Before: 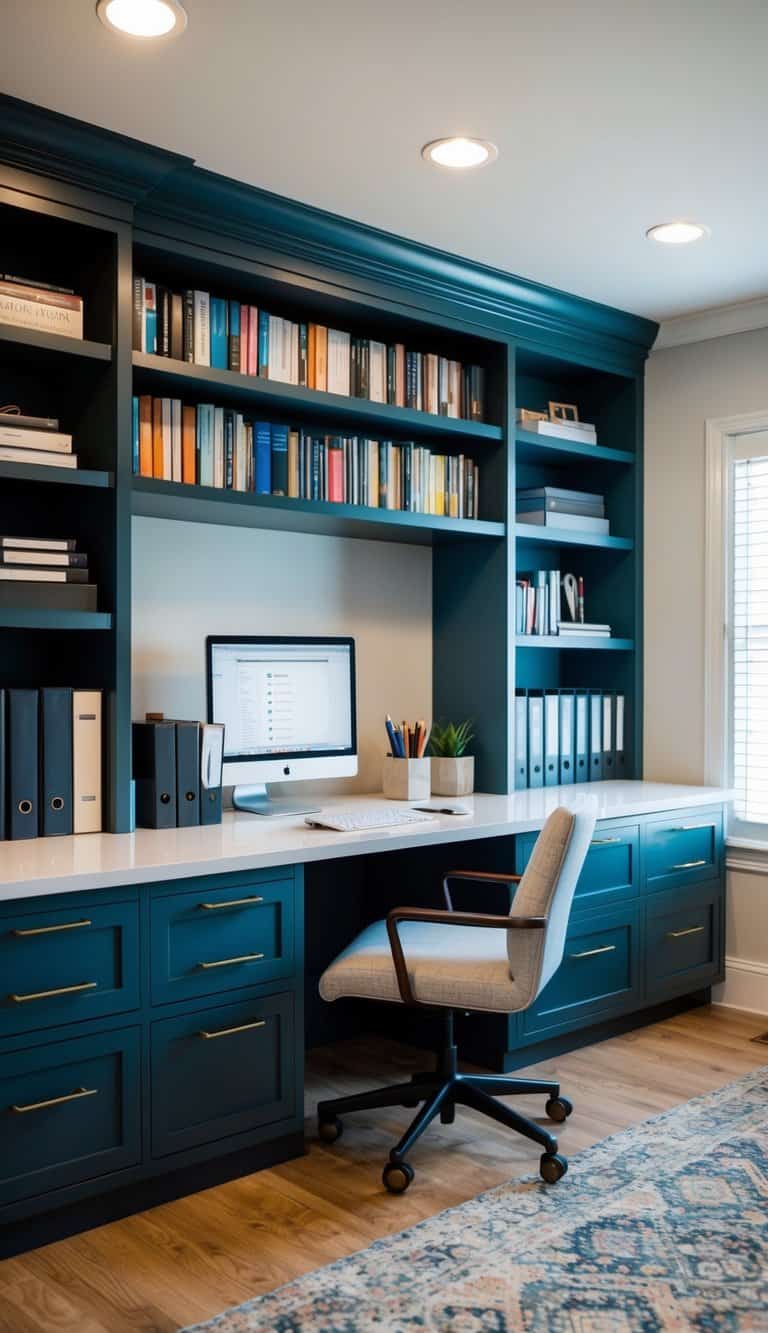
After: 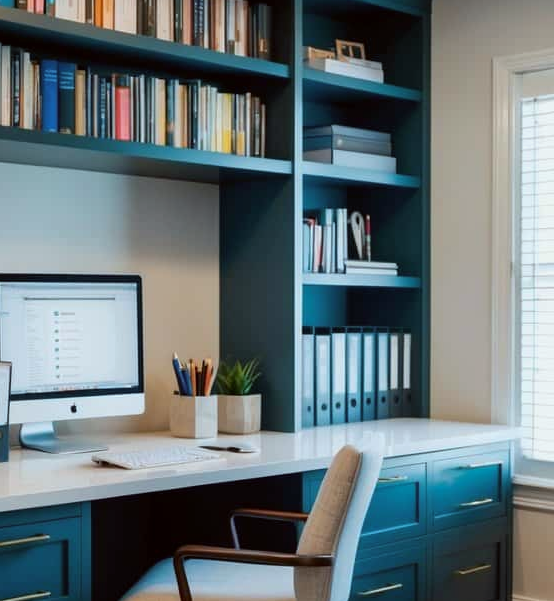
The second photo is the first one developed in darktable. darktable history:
color correction: highlights a* -2.74, highlights b* -2.33, shadows a* 2.1, shadows b* 2.87
crop and rotate: left 27.736%, top 27.214%, bottom 27.675%
exposure: exposure -0.157 EV, compensate highlight preservation false
